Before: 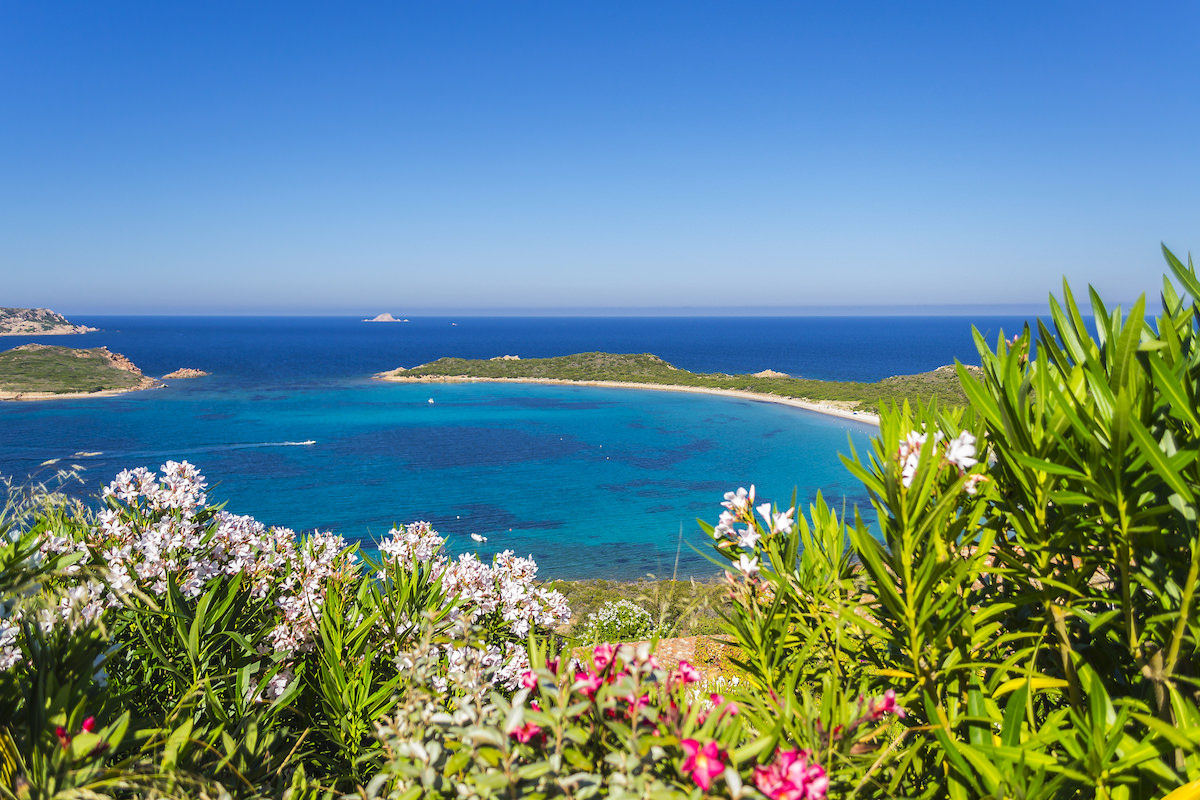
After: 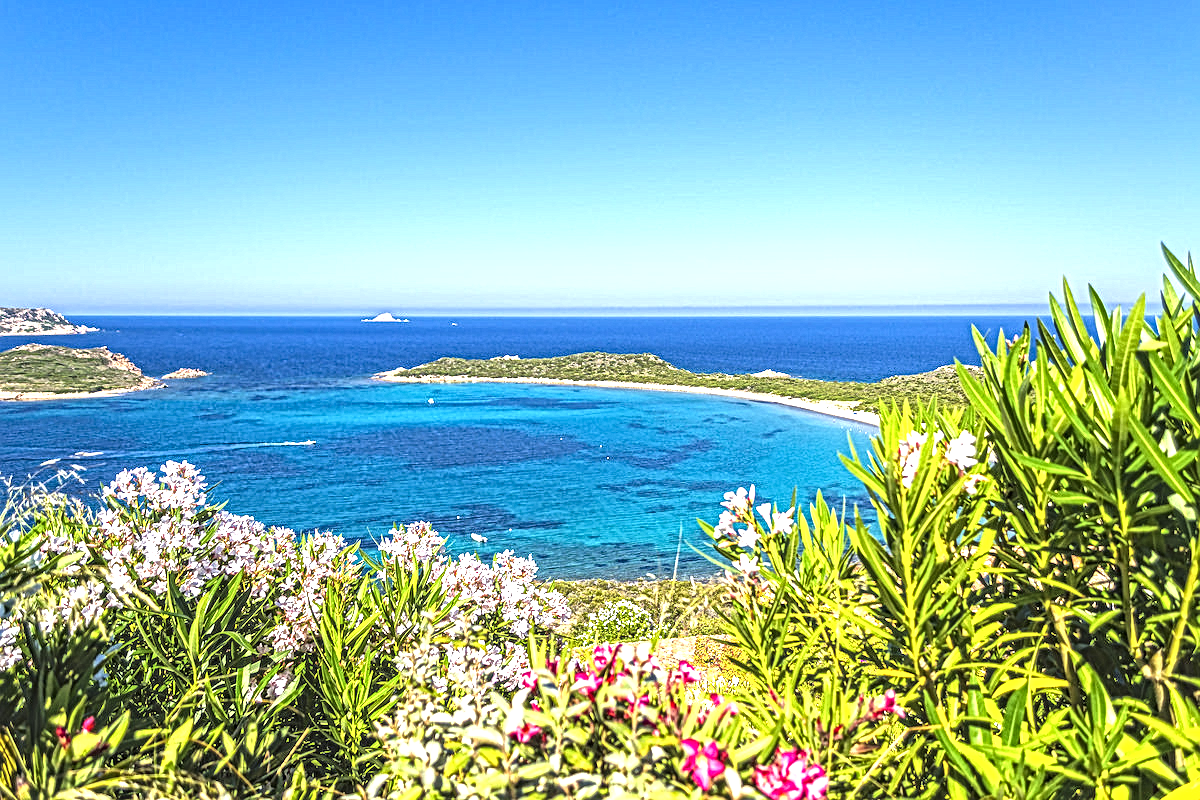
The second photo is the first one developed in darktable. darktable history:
exposure: black level correction -0.005, exposure 1 EV, compensate highlight preservation false
local contrast: mode bilateral grid, contrast 20, coarseness 3, detail 300%, midtone range 0.2
